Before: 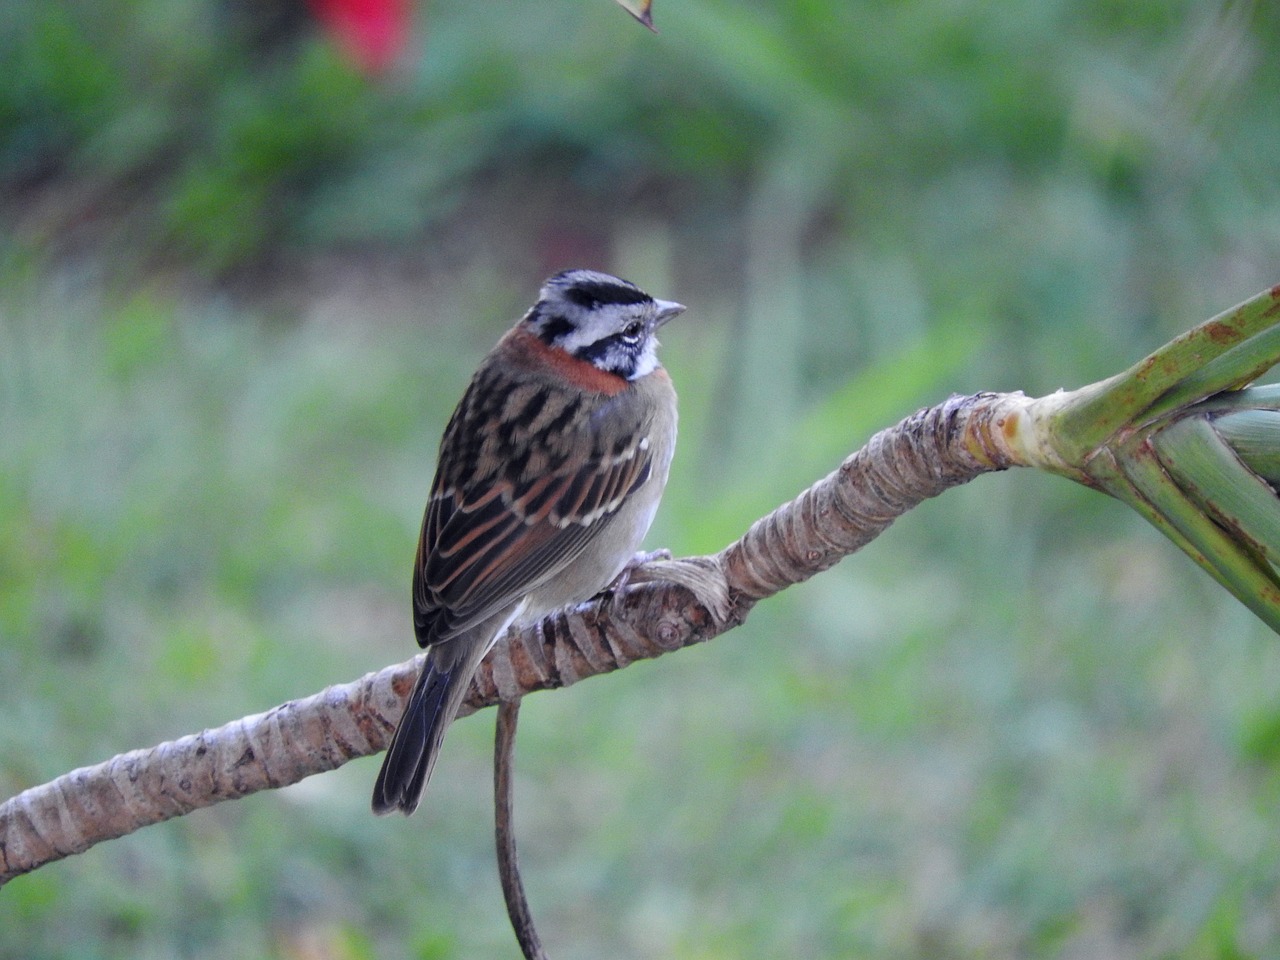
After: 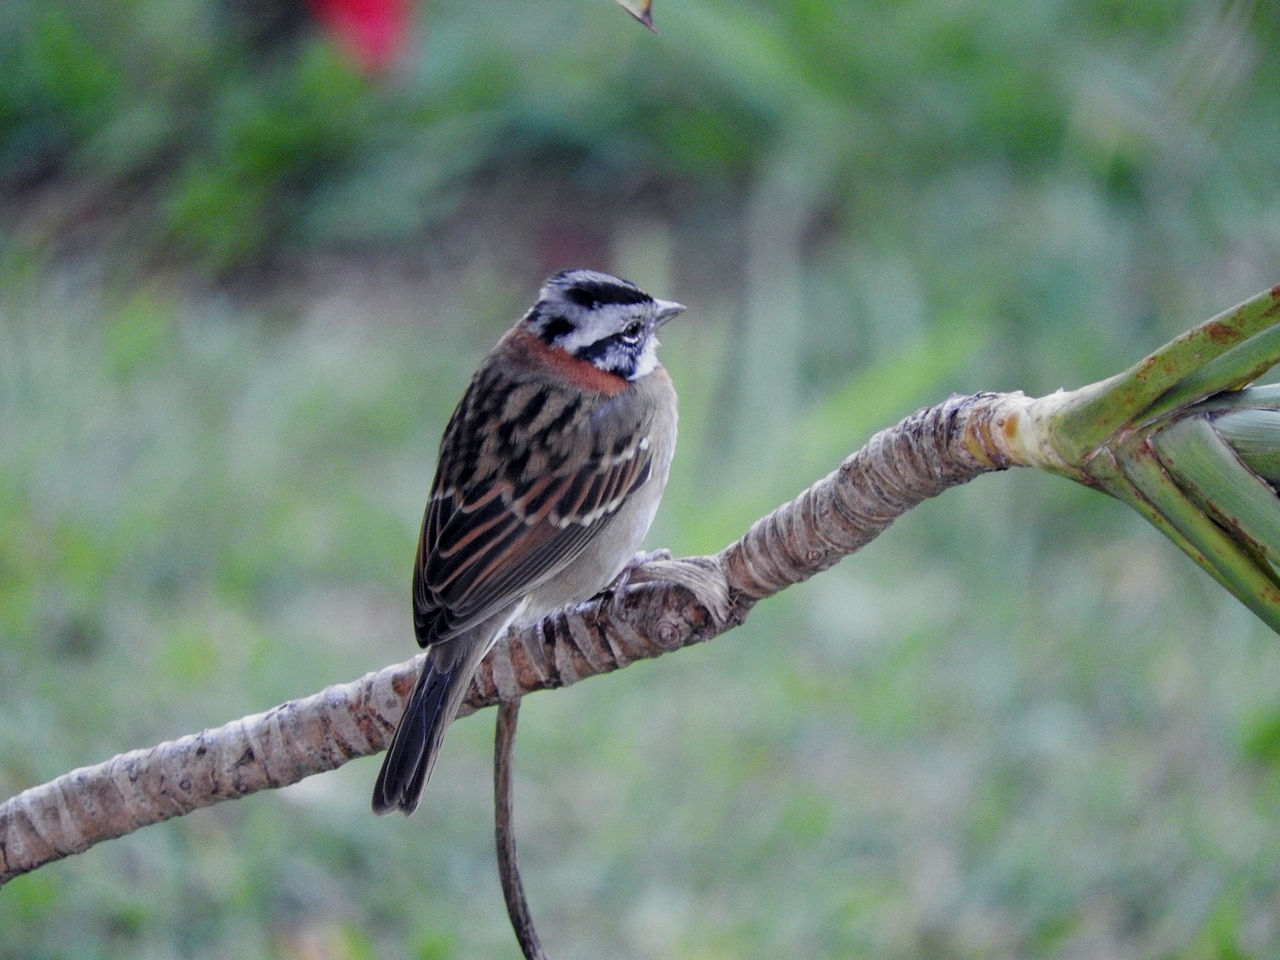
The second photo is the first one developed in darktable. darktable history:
filmic rgb: black relative exposure -11.35 EV, white relative exposure 3.22 EV, threshold 5.96 EV, hardness 6.76, preserve chrominance no, color science v4 (2020), type of noise poissonian, enable highlight reconstruction true
local contrast: highlights 102%, shadows 102%, detail 119%, midtone range 0.2
